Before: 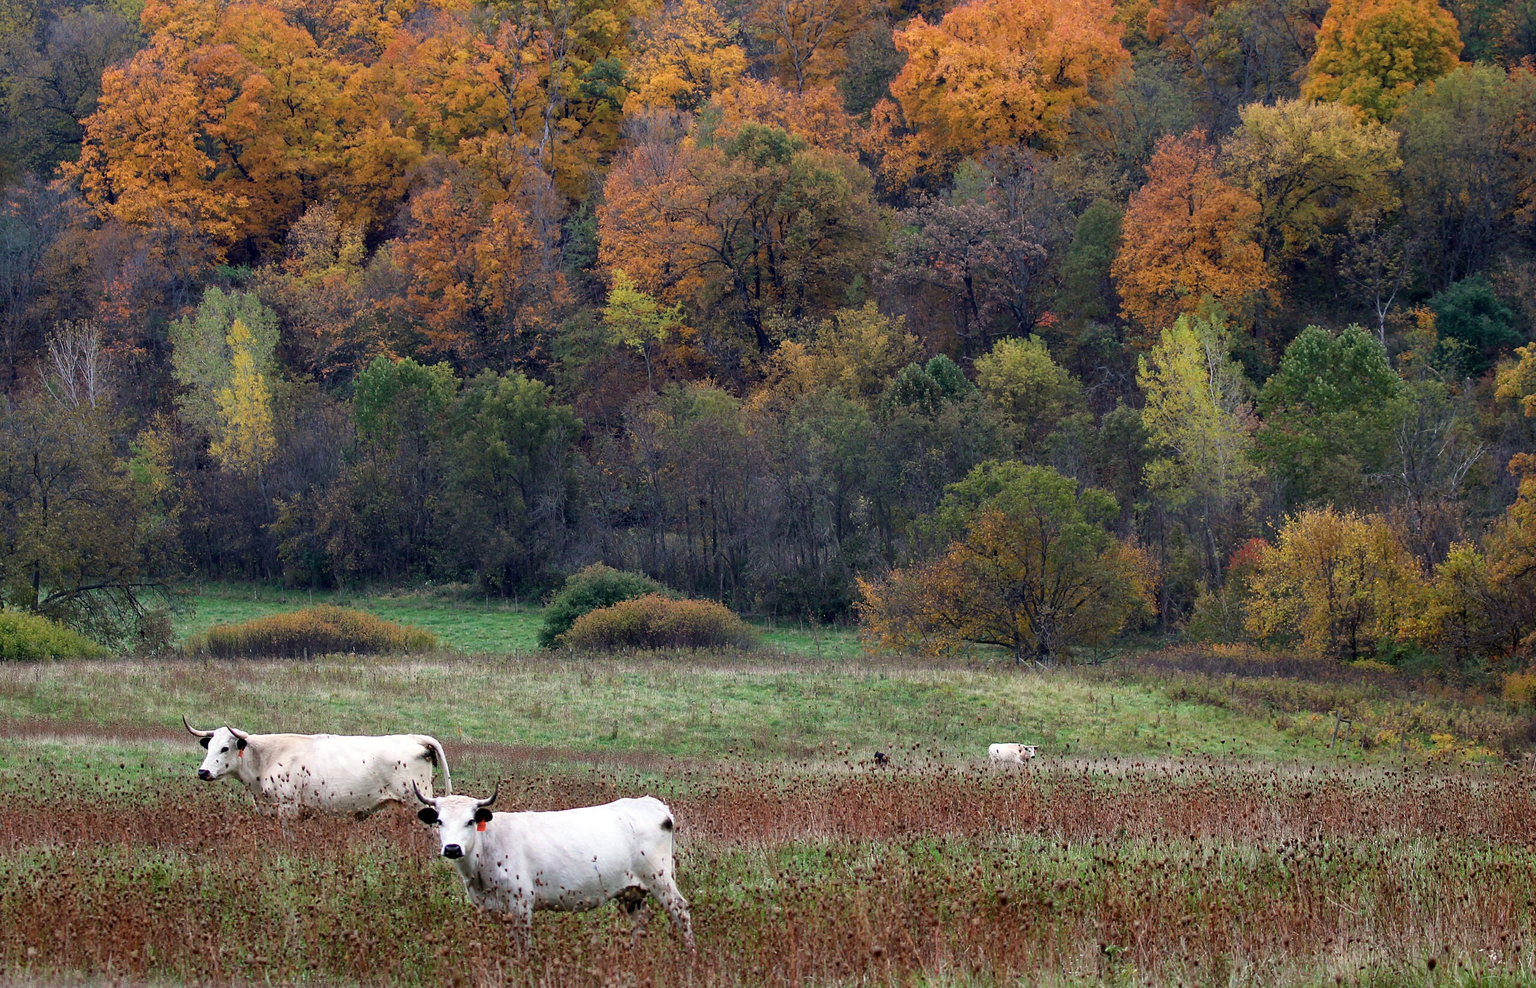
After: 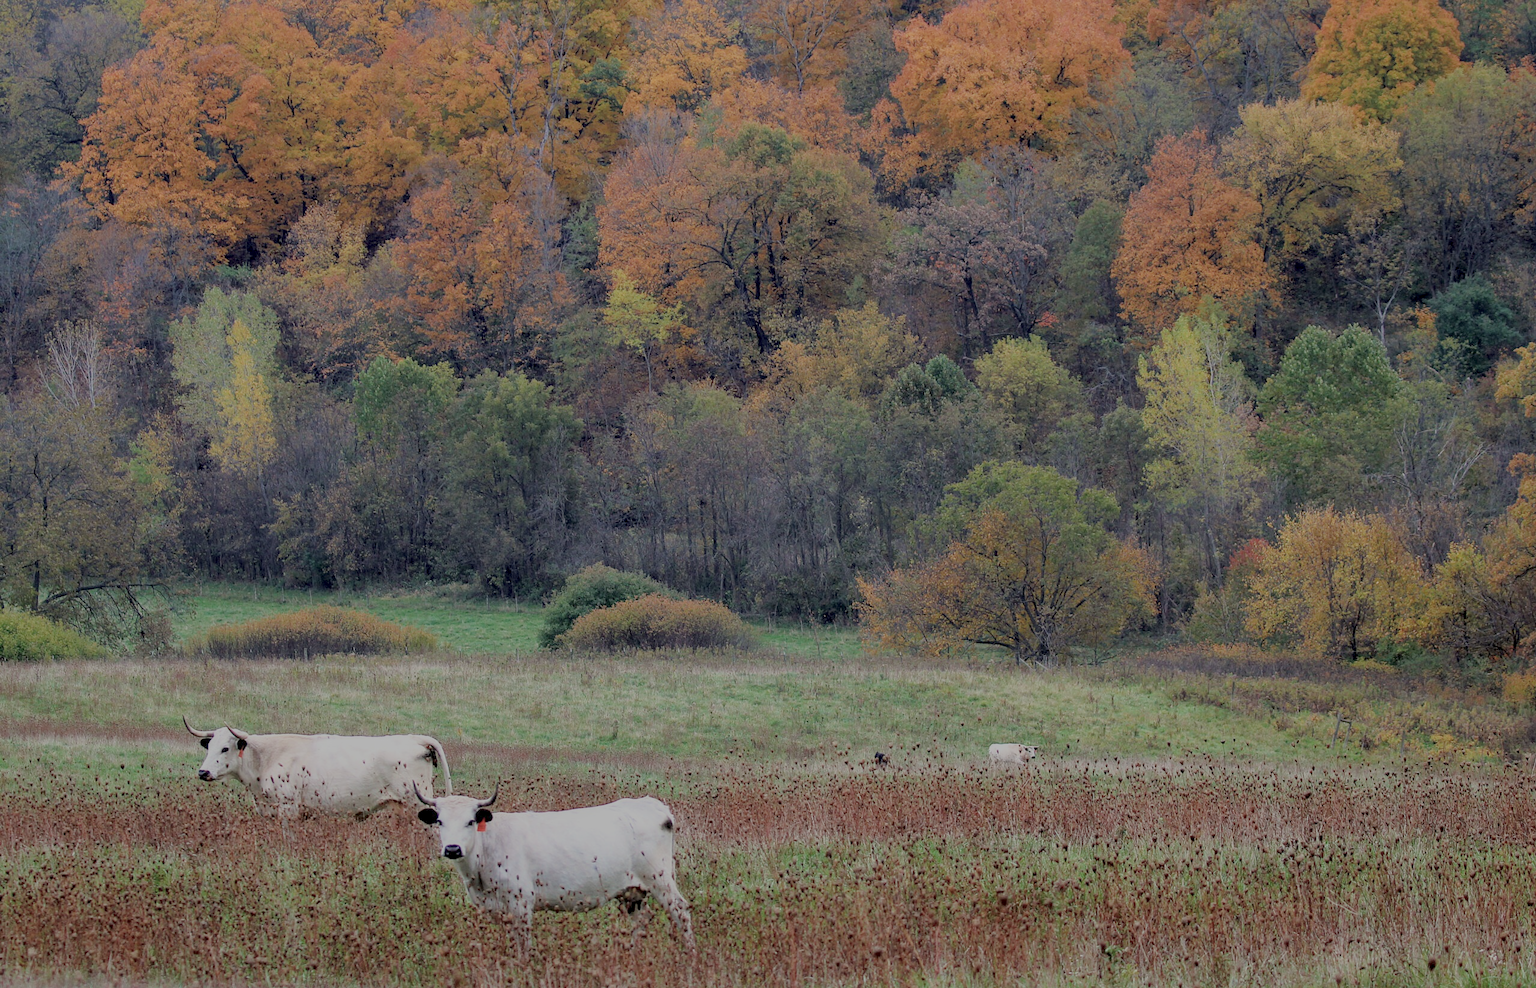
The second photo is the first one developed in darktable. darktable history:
filmic rgb: black relative exposure -13.92 EV, white relative exposure 7.95 EV, hardness 3.74, latitude 49.38%, contrast 0.501
local contrast: detail 130%
